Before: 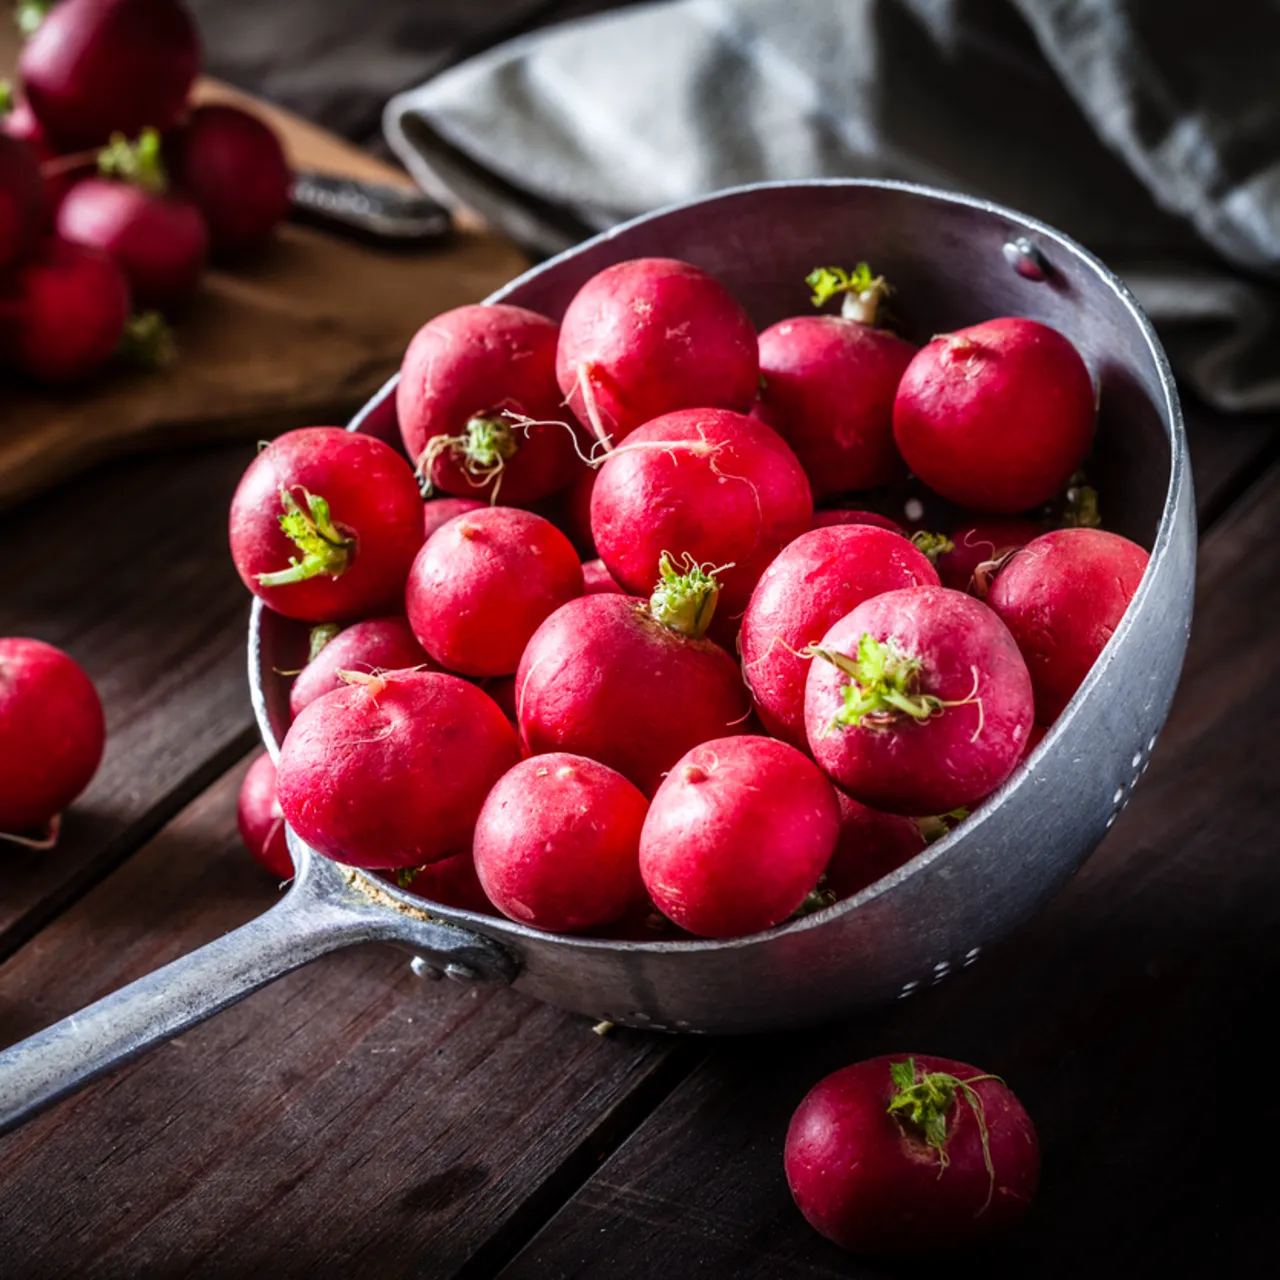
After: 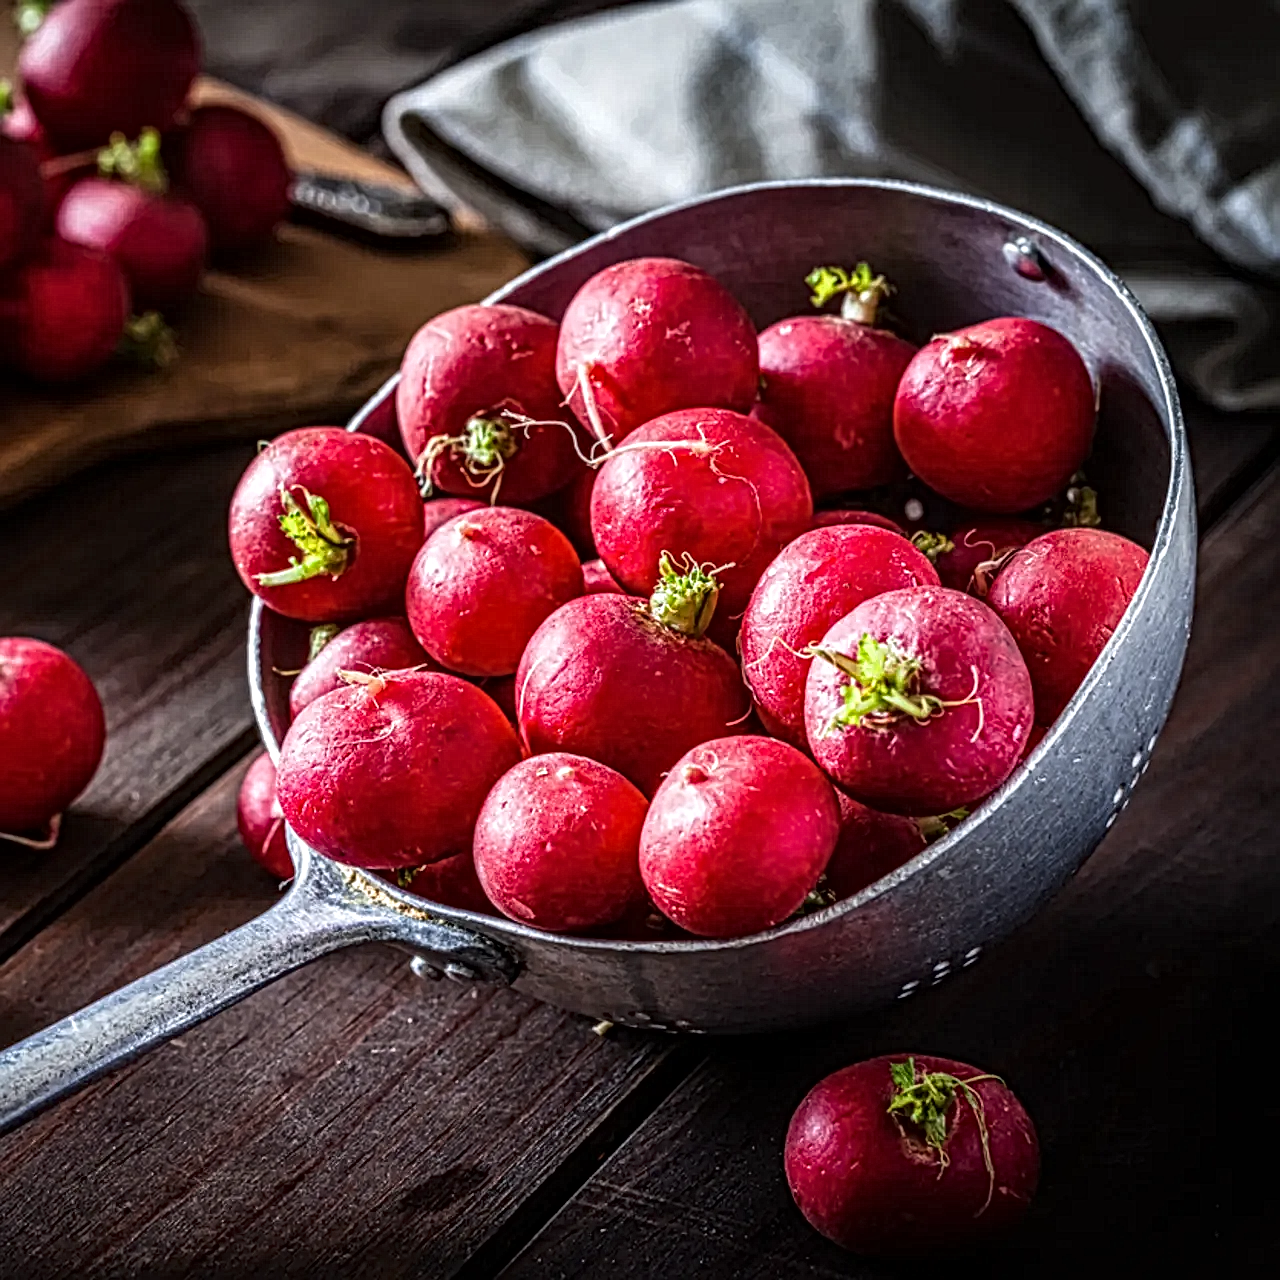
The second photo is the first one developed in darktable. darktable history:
local contrast: mode bilateral grid, contrast 20, coarseness 3, detail 298%, midtone range 0.2
